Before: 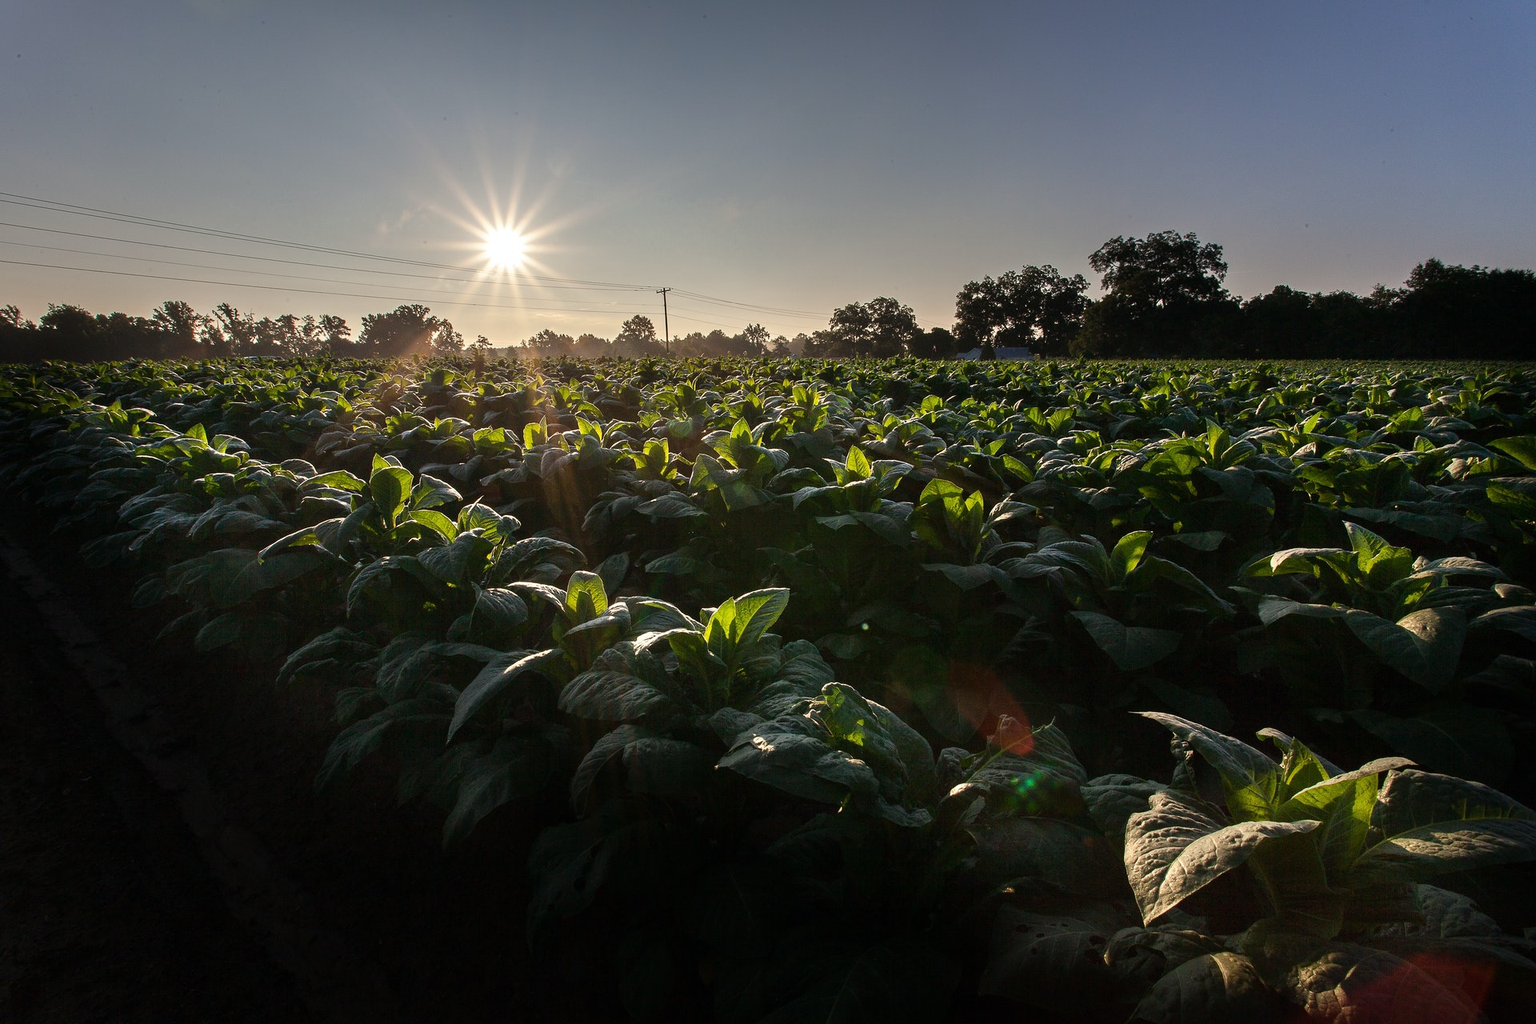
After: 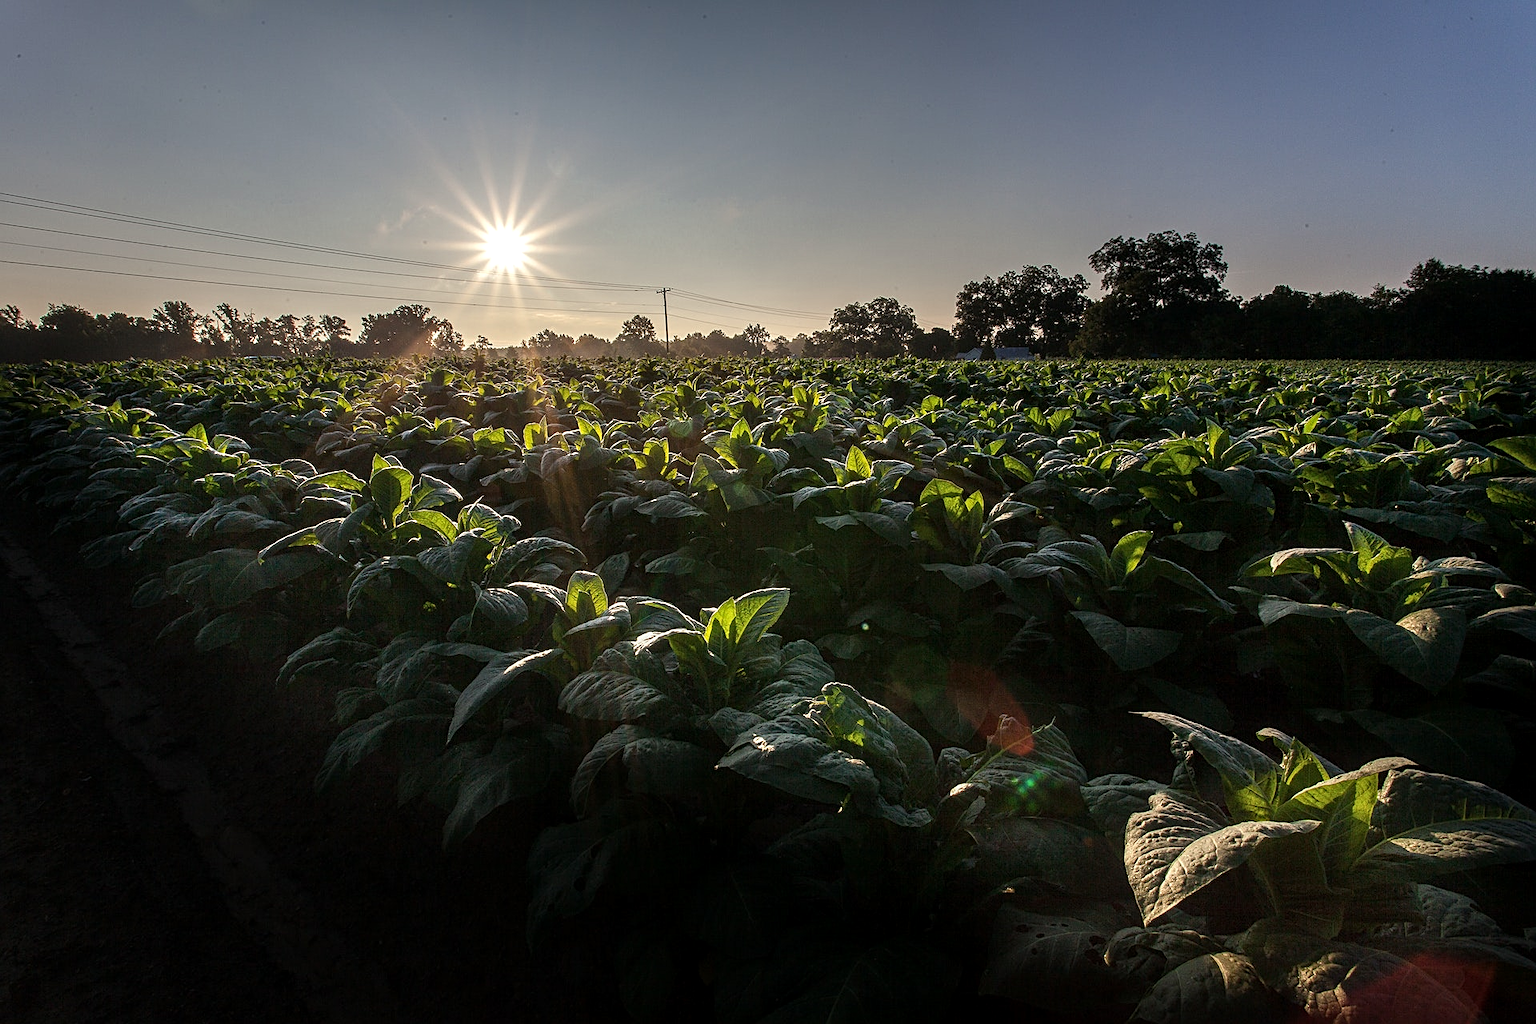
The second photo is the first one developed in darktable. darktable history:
sharpen: radius 2.213, amount 0.379, threshold 0.187
local contrast: on, module defaults
